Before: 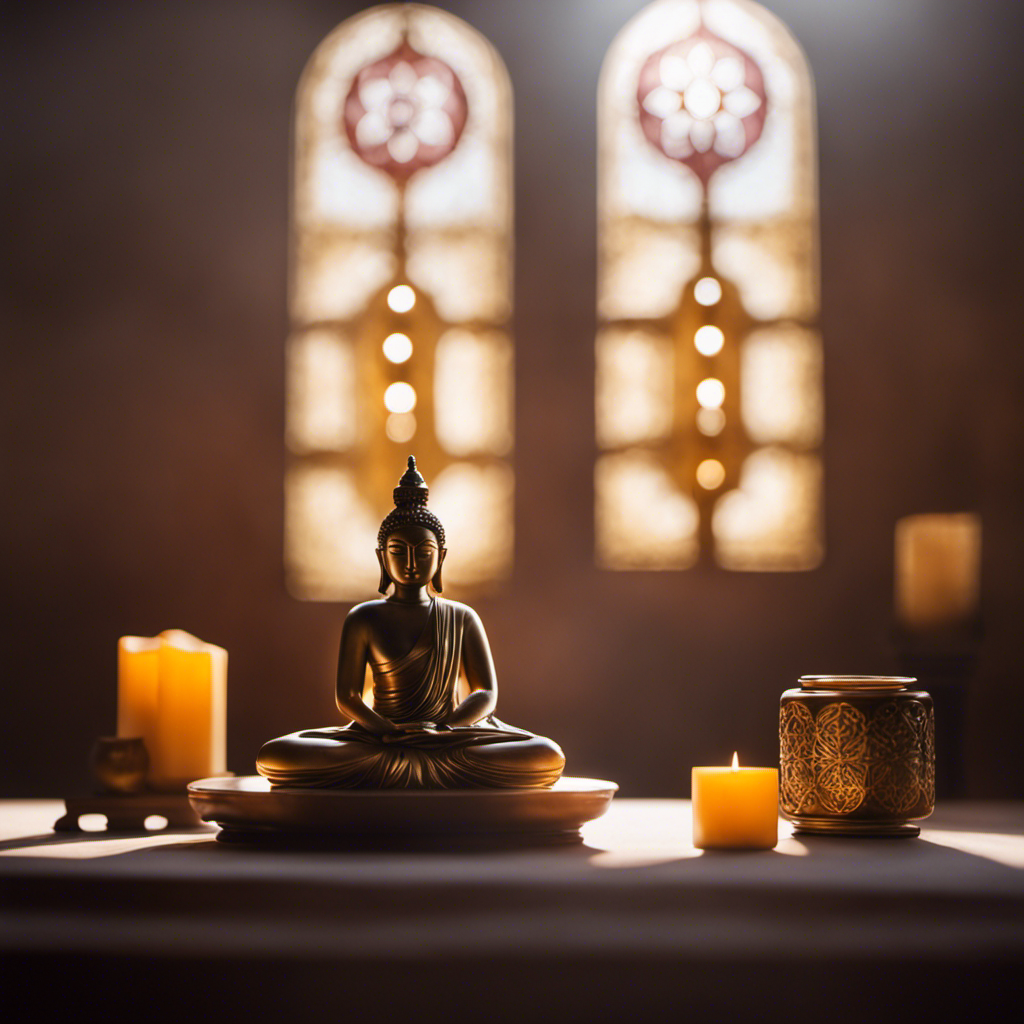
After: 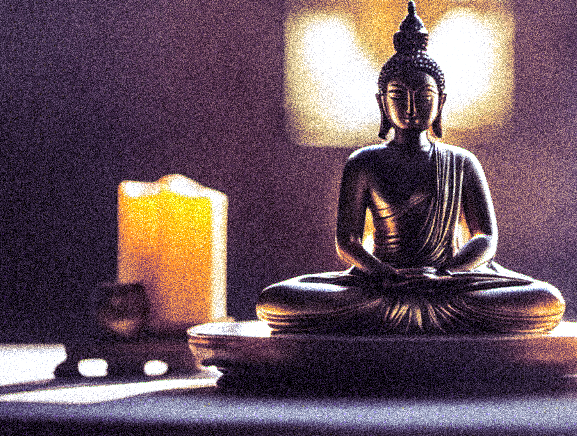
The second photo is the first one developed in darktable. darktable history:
shadows and highlights: soften with gaussian
white balance: red 0.871, blue 1.249
exposure: exposure 0.766 EV, compensate highlight preservation false
split-toning: shadows › hue 255.6°, shadows › saturation 0.66, highlights › hue 43.2°, highlights › saturation 0.68, balance -50.1
grain: coarseness 3.75 ISO, strength 100%, mid-tones bias 0%
crop: top 44.483%, right 43.593%, bottom 12.892%
tone curve: curves: ch0 [(0, 0.024) (0.049, 0.038) (0.176, 0.162) (0.33, 0.331) (0.432, 0.475) (0.601, 0.665) (0.843, 0.876) (1, 1)]; ch1 [(0, 0) (0.339, 0.358) (0.445, 0.439) (0.476, 0.47) (0.504, 0.504) (0.53, 0.511) (0.557, 0.558) (0.627, 0.635) (0.728, 0.746) (1, 1)]; ch2 [(0, 0) (0.327, 0.324) (0.417, 0.44) (0.46, 0.453) (0.502, 0.504) (0.526, 0.52) (0.54, 0.564) (0.606, 0.626) (0.76, 0.75) (1, 1)], color space Lab, independent channels, preserve colors none
local contrast: on, module defaults
